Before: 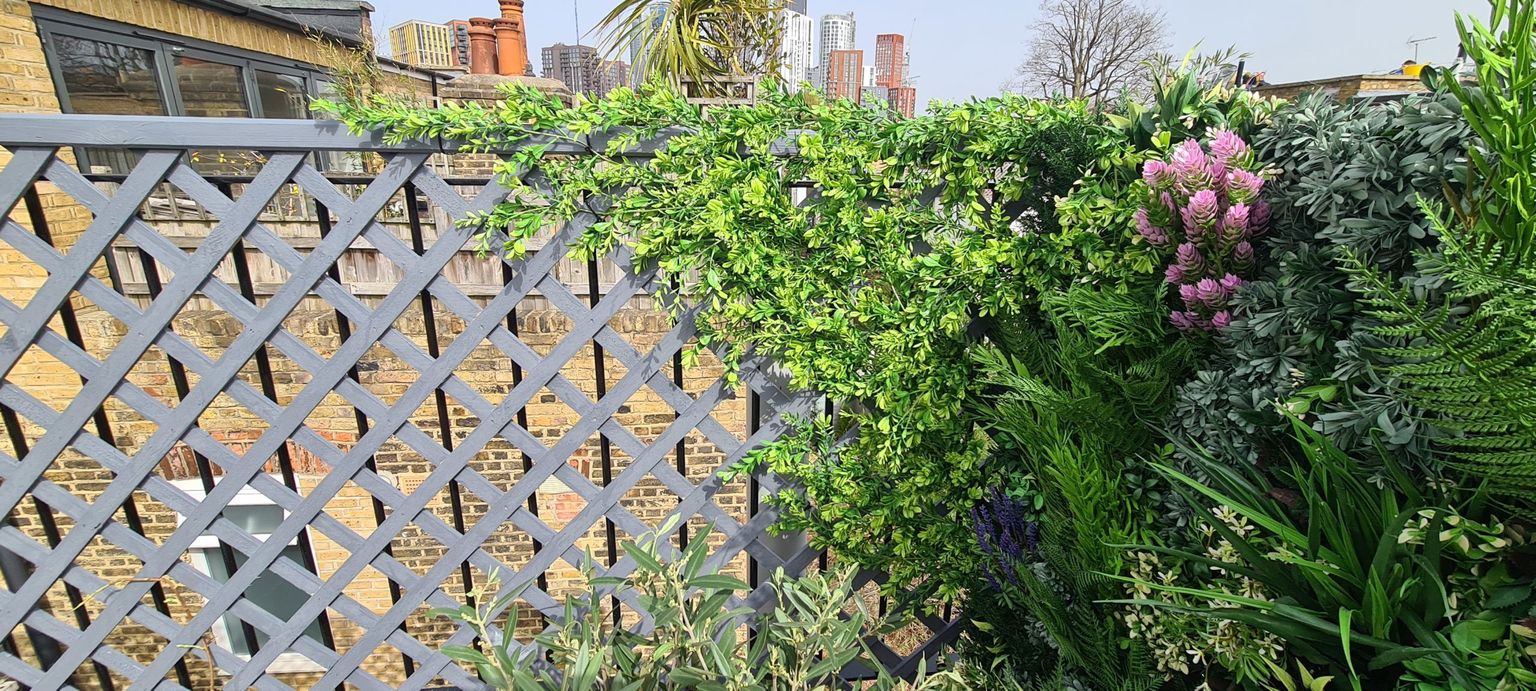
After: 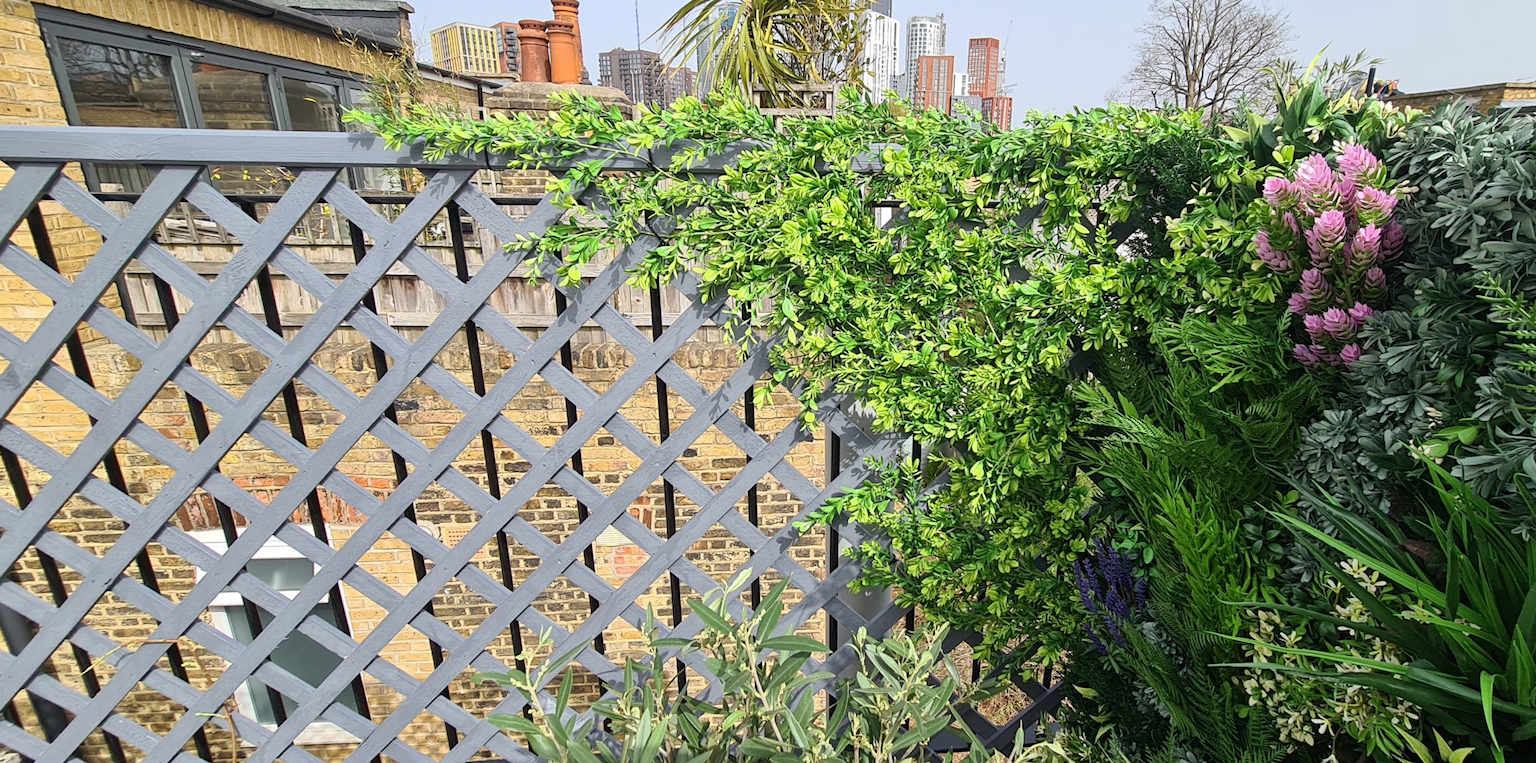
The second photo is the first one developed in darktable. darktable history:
crop: right 9.496%, bottom 0.02%
